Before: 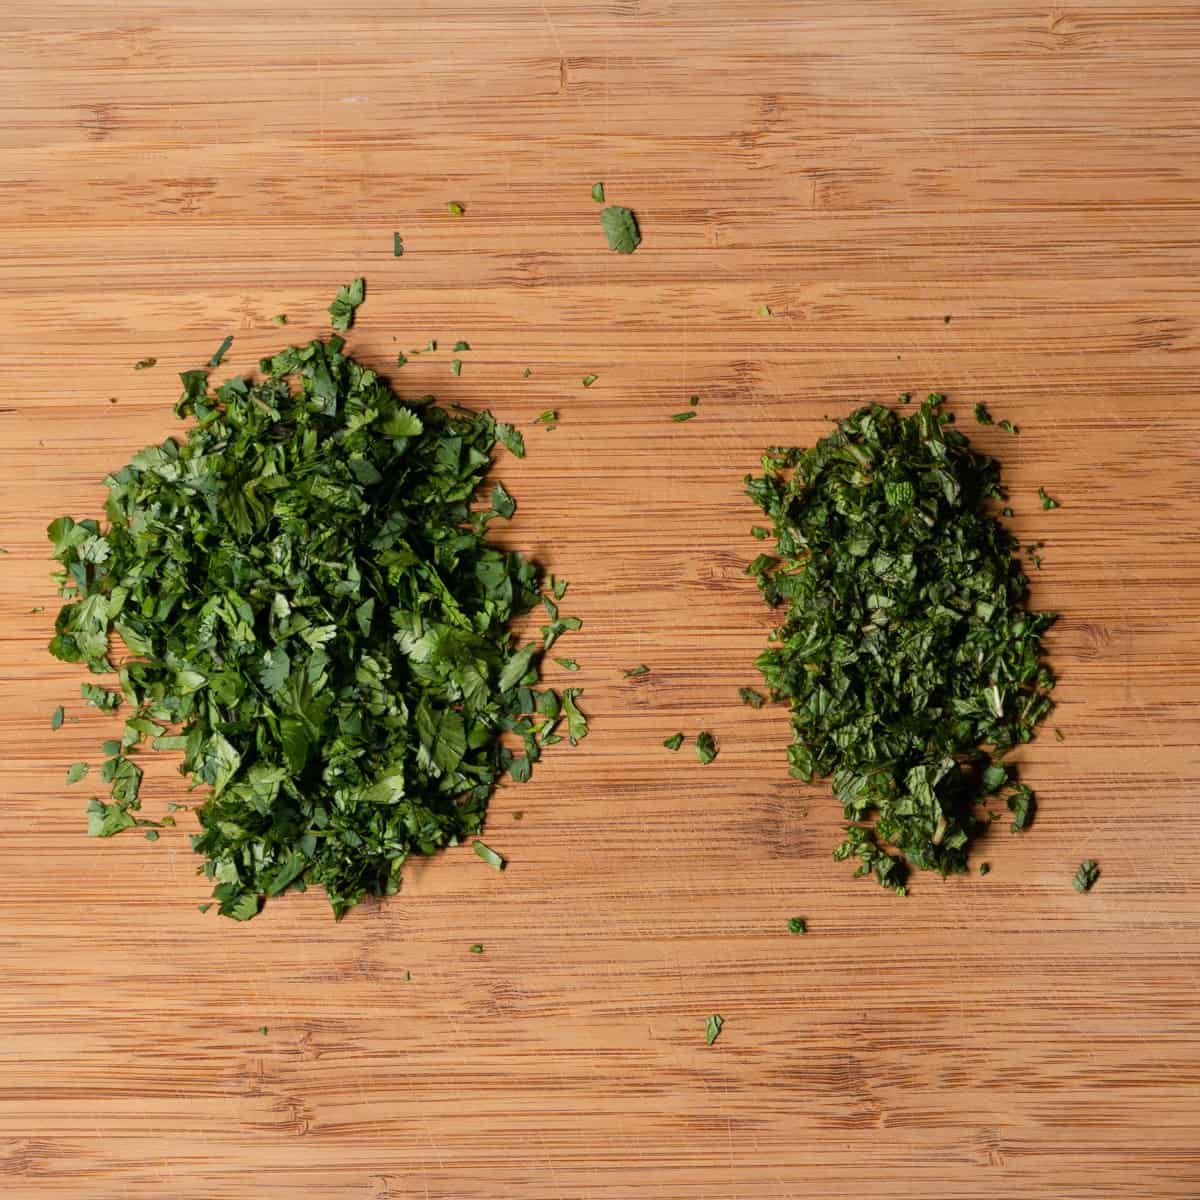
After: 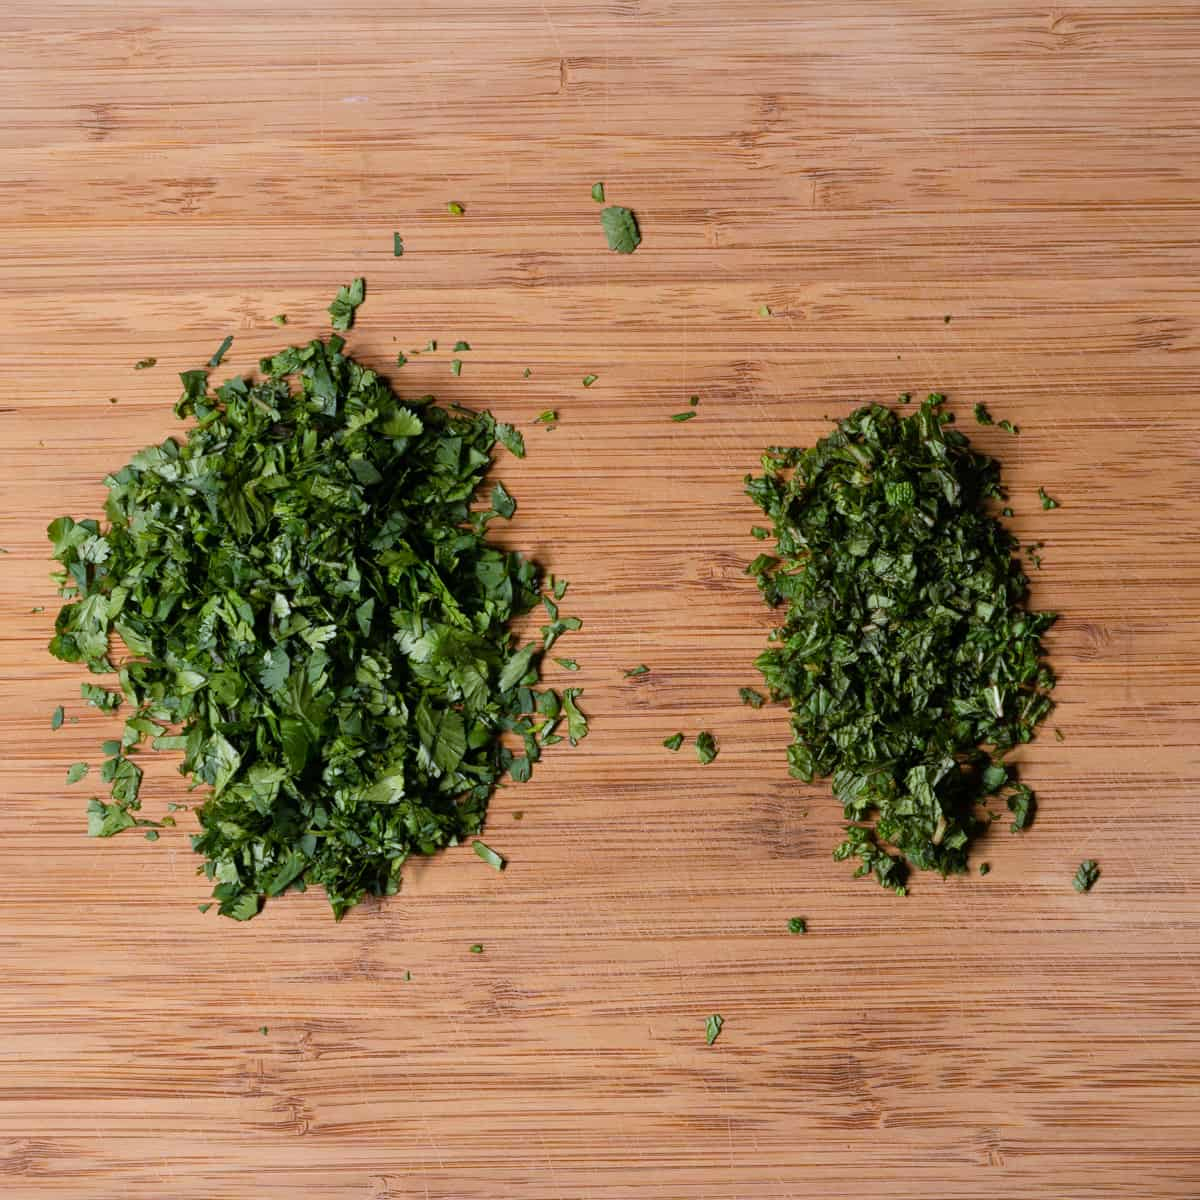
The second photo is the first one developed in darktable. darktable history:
tone equalizer: on, module defaults
white balance: red 0.967, blue 1.119, emerald 0.756
